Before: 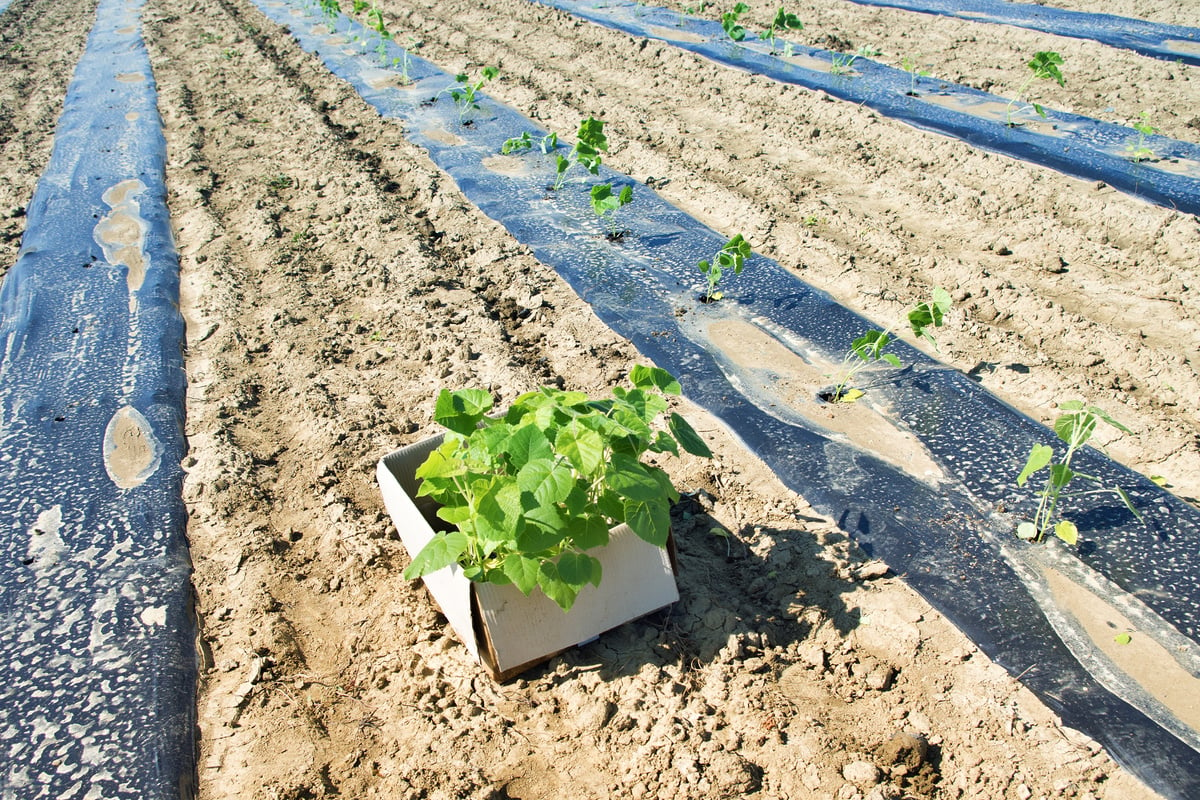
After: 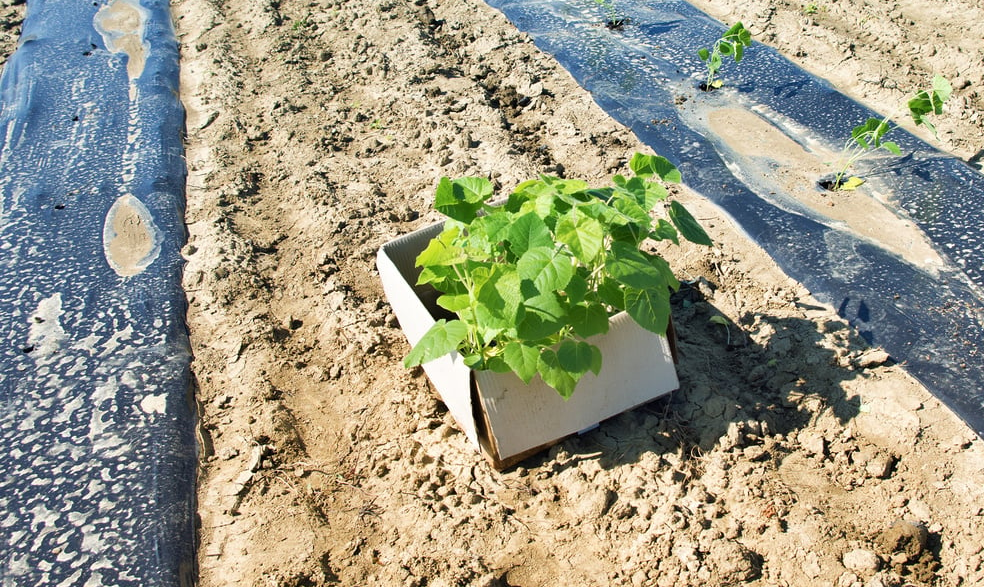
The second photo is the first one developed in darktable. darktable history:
crop: top 26.603%, right 17.977%
